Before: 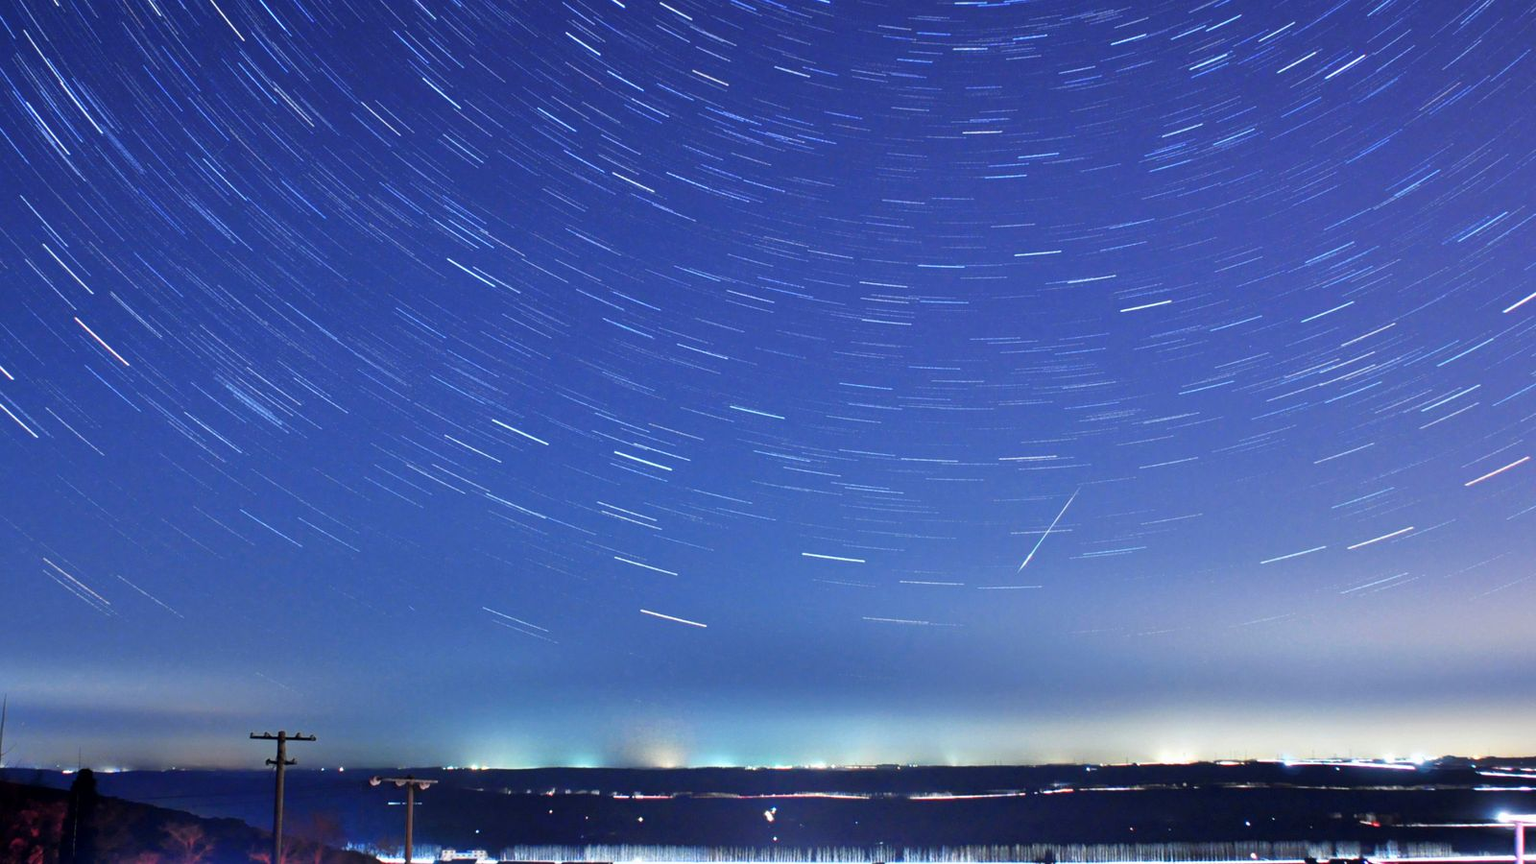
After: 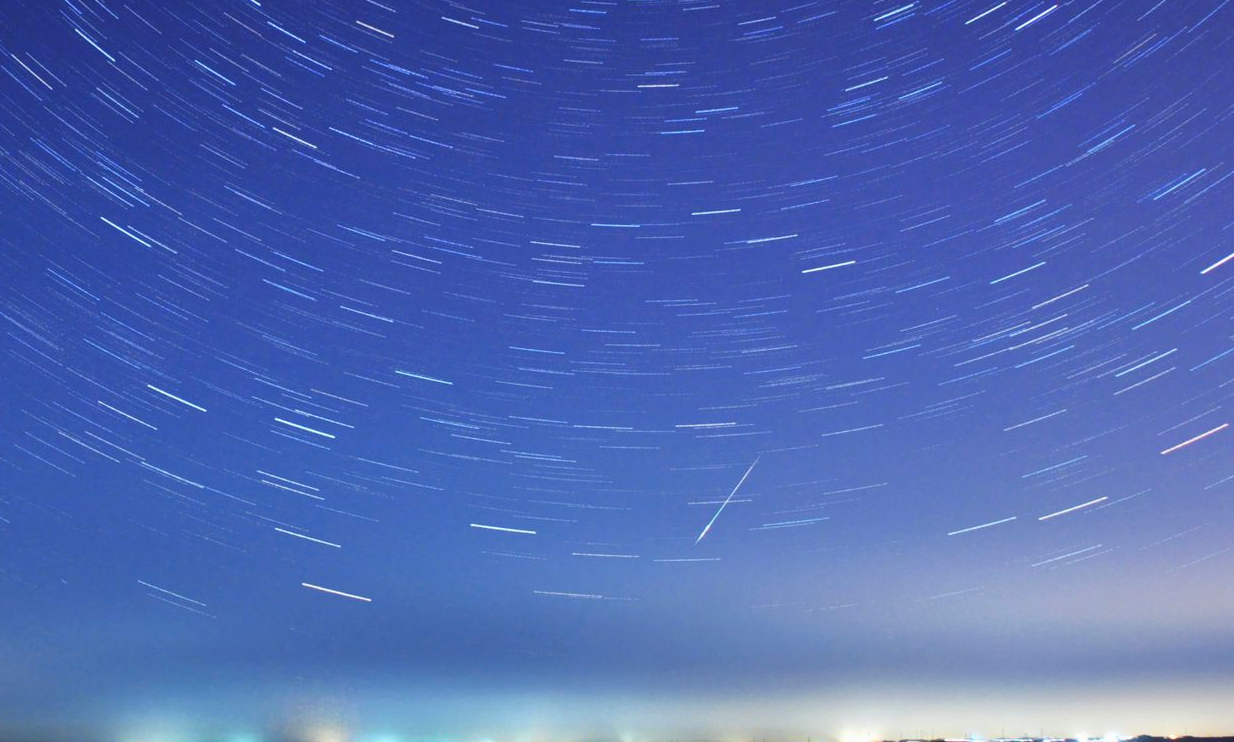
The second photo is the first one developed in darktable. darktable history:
crop: left 22.863%, top 5.835%, bottom 11.64%
